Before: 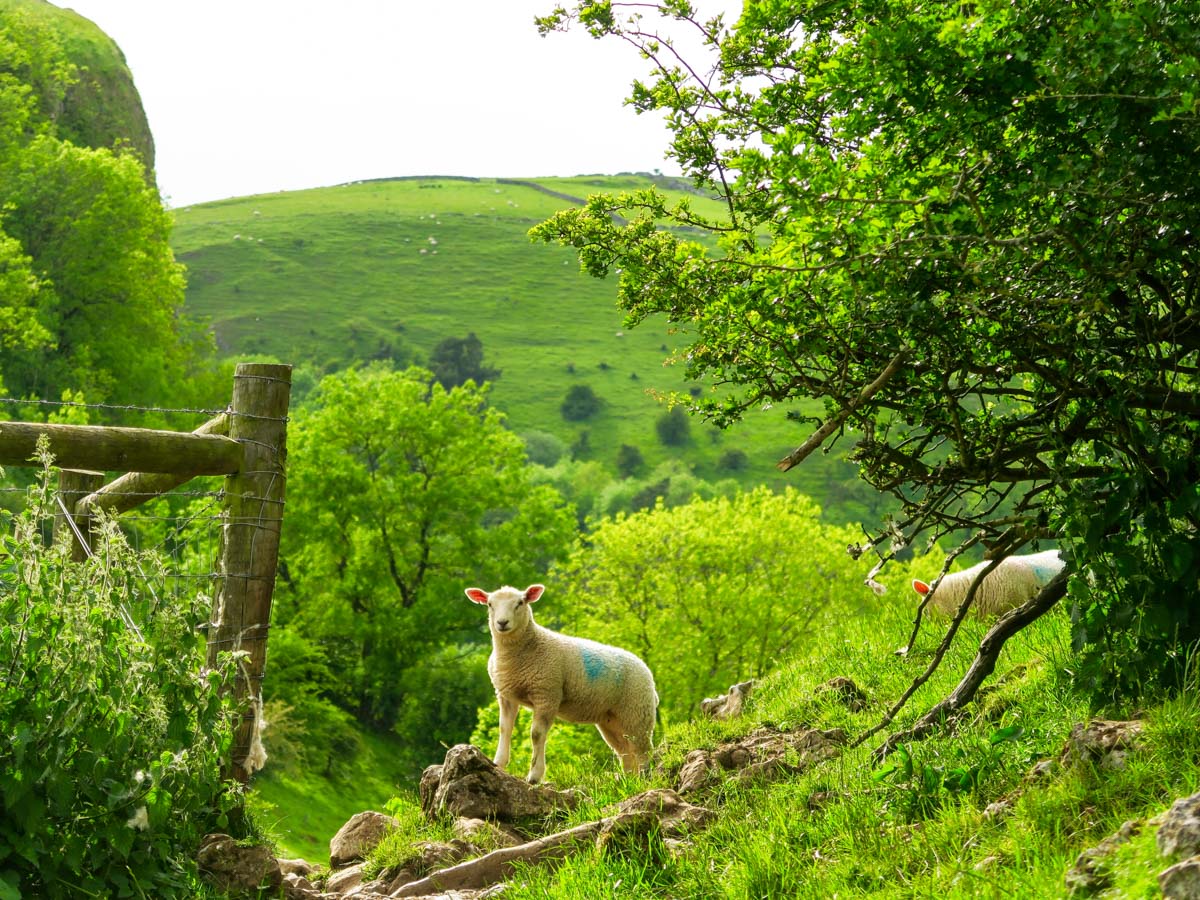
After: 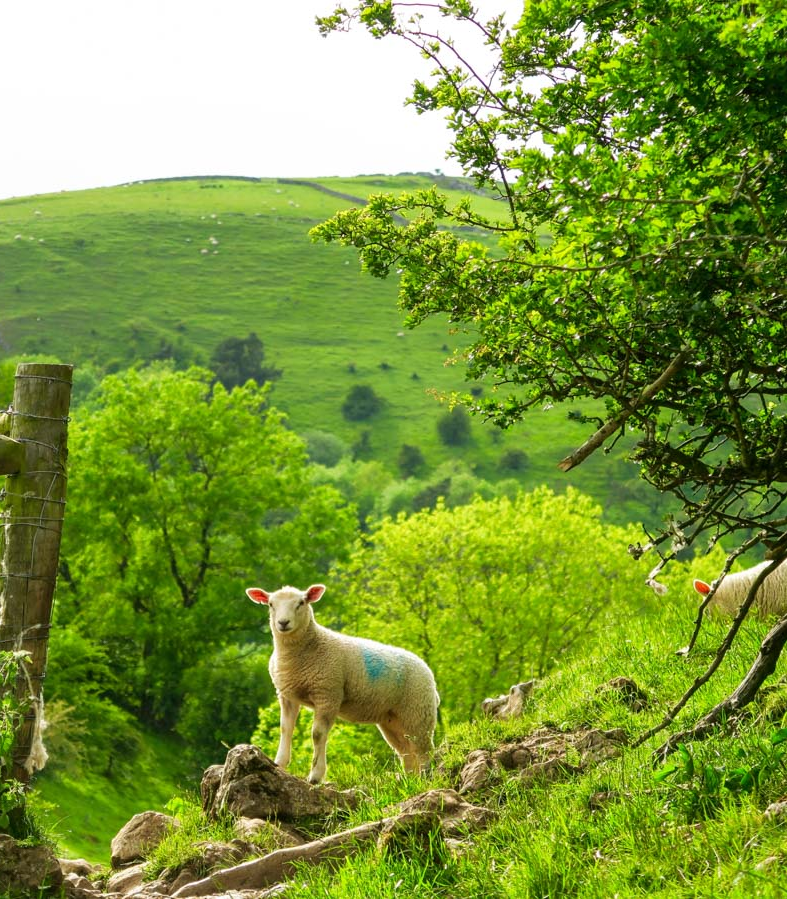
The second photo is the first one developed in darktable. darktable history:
crop and rotate: left 18.253%, right 16.082%
